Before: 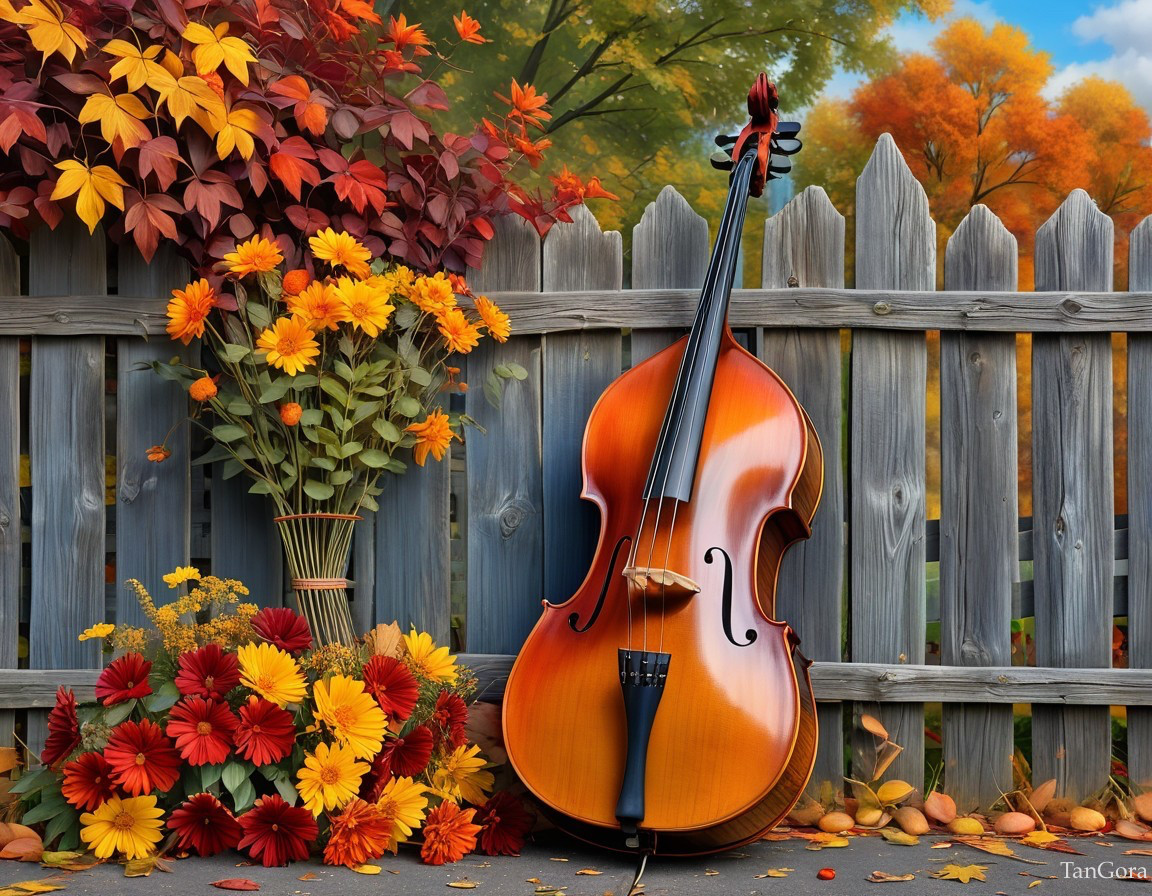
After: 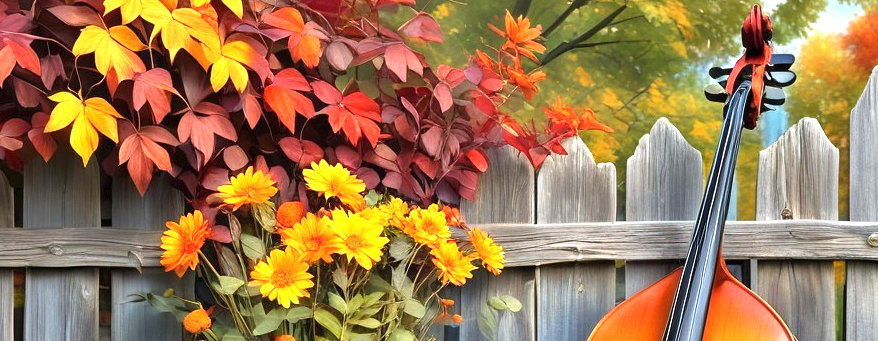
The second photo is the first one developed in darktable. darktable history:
exposure: exposure 1.223 EV, compensate highlight preservation false
crop: left 0.579%, top 7.627%, right 23.167%, bottom 54.275%
